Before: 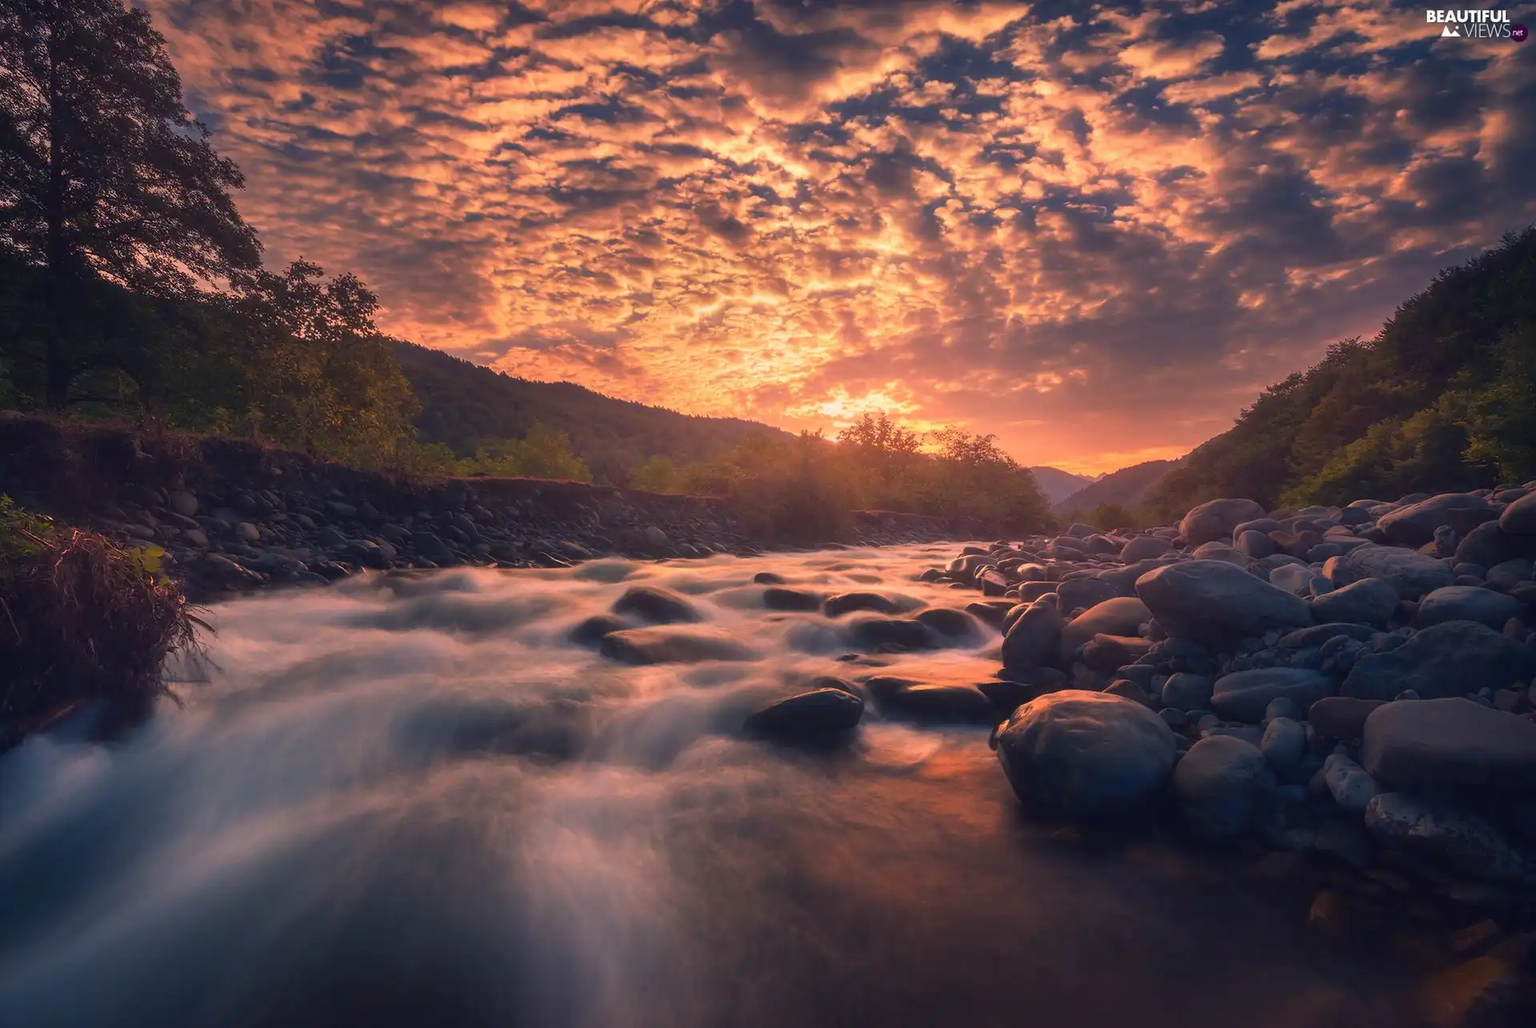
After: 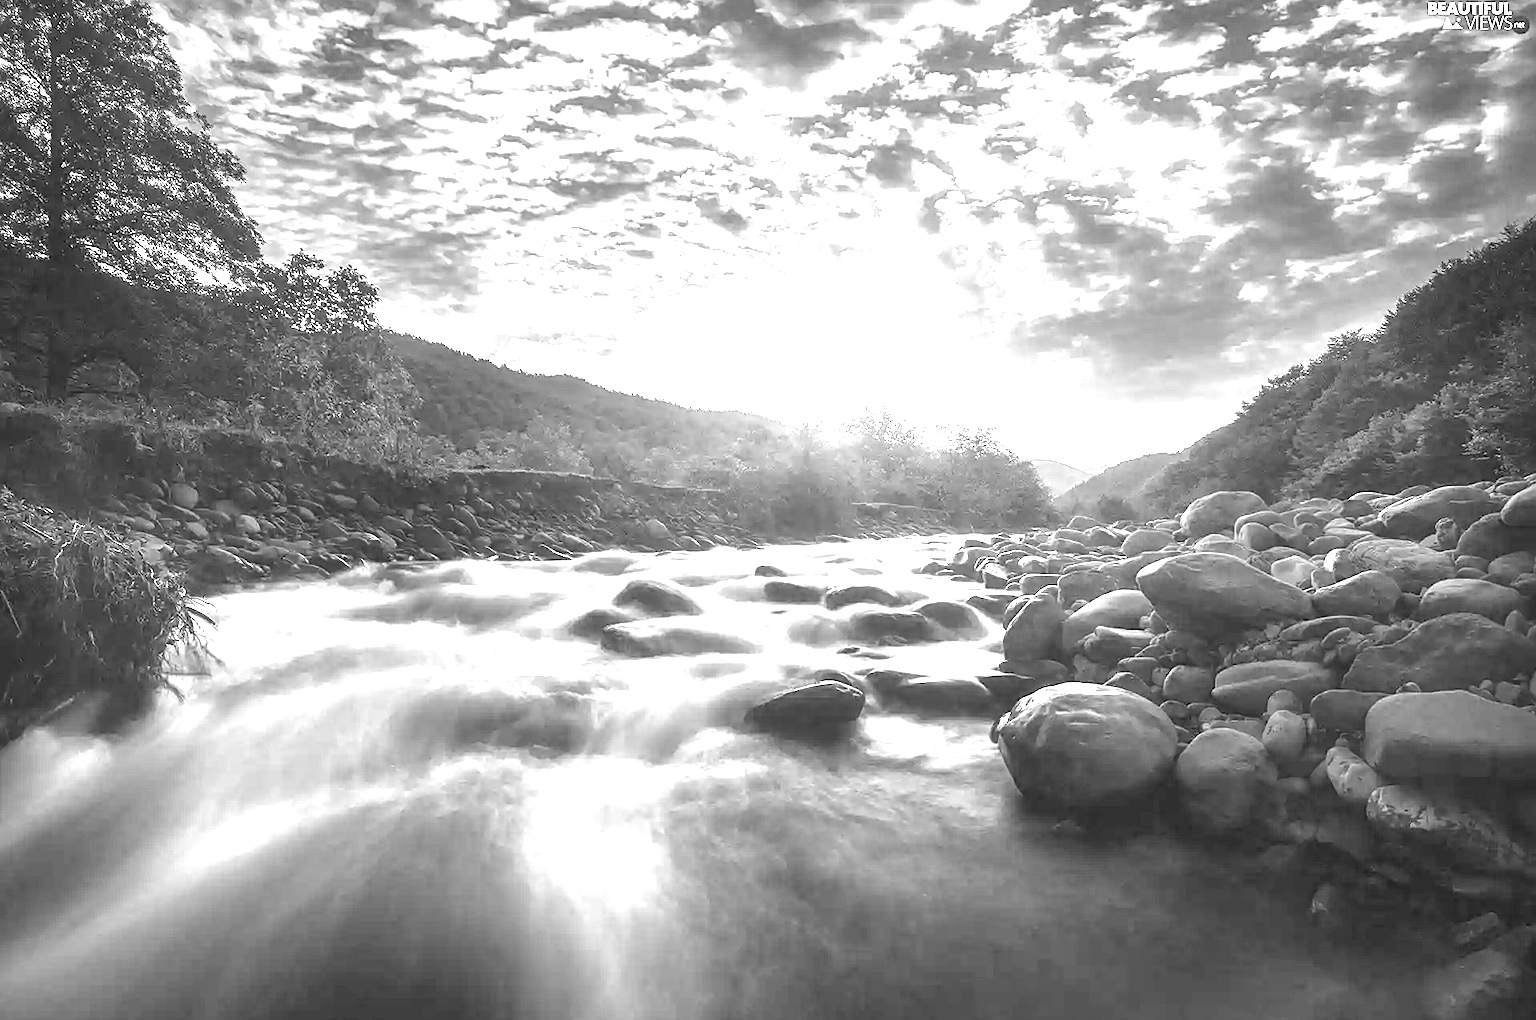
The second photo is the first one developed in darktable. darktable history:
exposure: black level correction 0.001, exposure 2.514 EV, compensate highlight preservation false
local contrast: detail 139%
tone equalizer: edges refinement/feathering 500, mask exposure compensation -1.57 EV, preserve details no
sharpen: on, module defaults
crop: top 0.845%, right 0.079%
color calibration: output gray [0.25, 0.35, 0.4, 0], illuminant same as pipeline (D50), adaptation XYZ, x 0.346, y 0.358, temperature 5006.19 K
